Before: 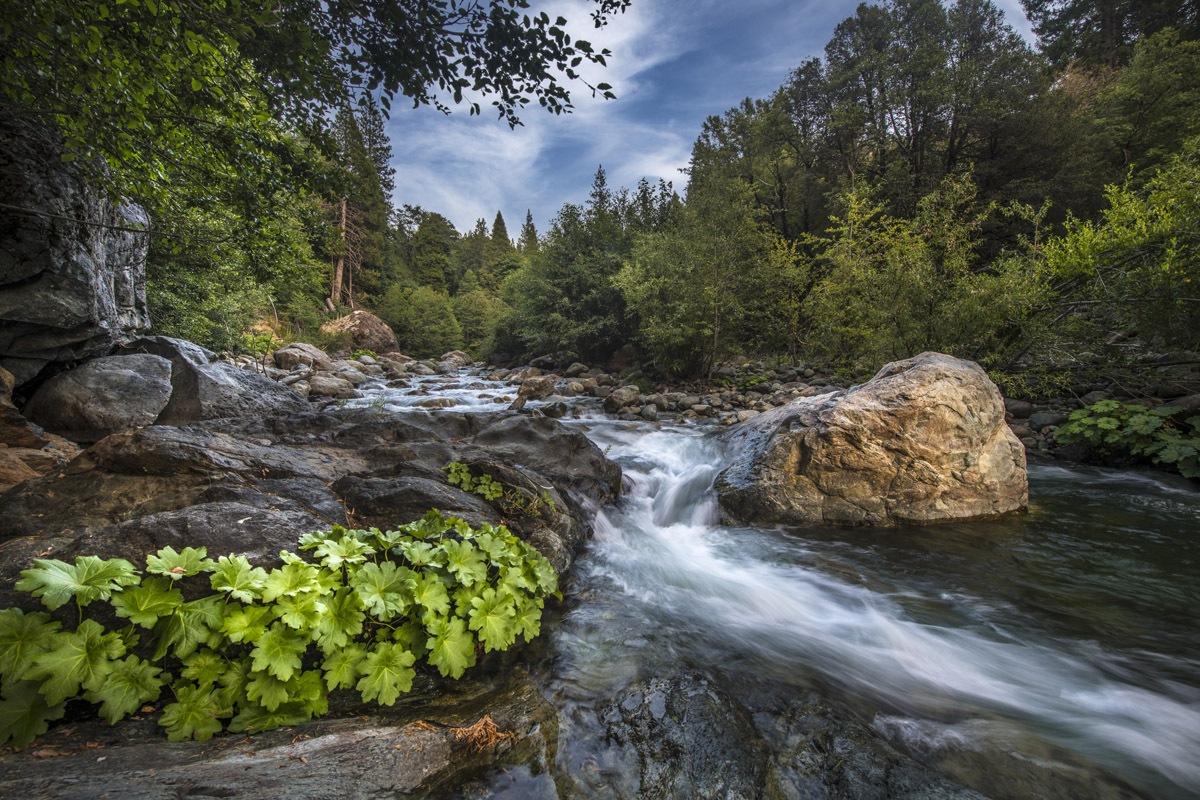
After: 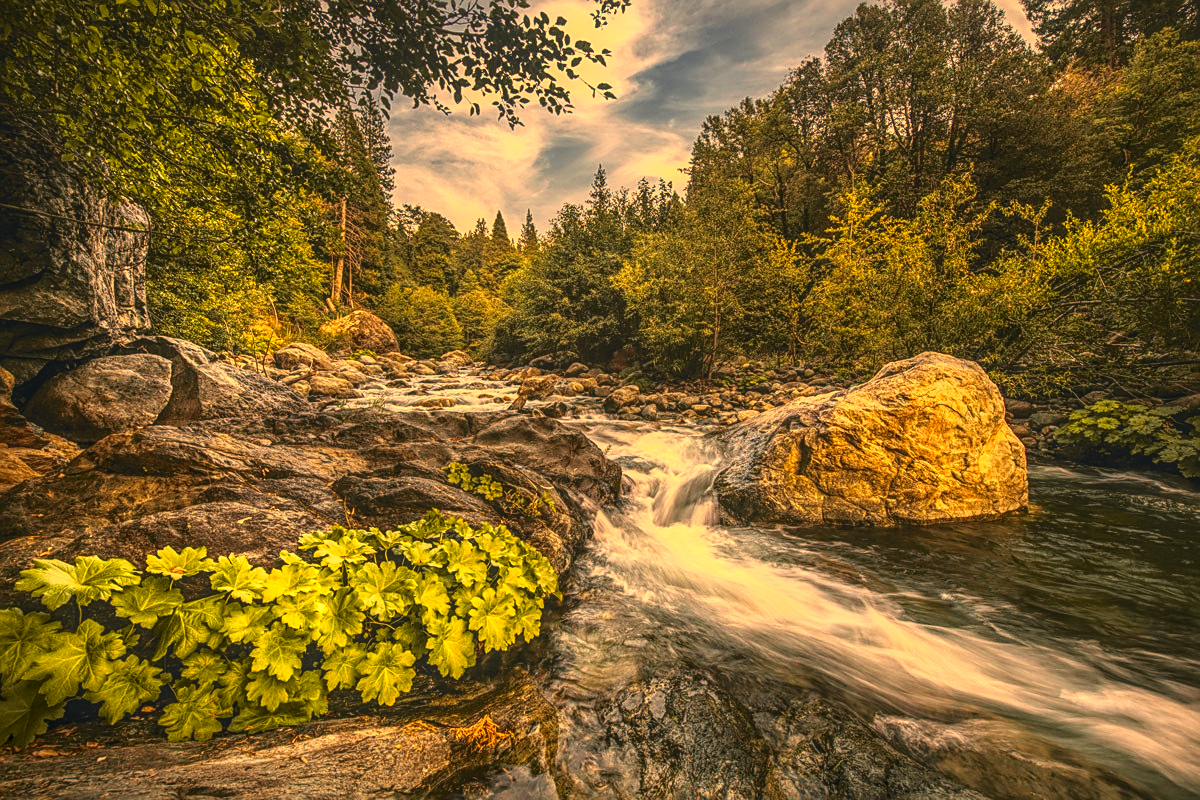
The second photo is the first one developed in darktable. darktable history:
white balance: red 1.467, blue 0.684
tone curve: curves: ch0 [(0, 0.074) (0.129, 0.136) (0.285, 0.301) (0.689, 0.764) (0.854, 0.926) (0.987, 0.977)]; ch1 [(0, 0) (0.337, 0.249) (0.434, 0.437) (0.485, 0.491) (0.515, 0.495) (0.566, 0.57) (0.625, 0.625) (0.764, 0.806) (1, 1)]; ch2 [(0, 0) (0.314, 0.301) (0.401, 0.411) (0.505, 0.499) (0.54, 0.54) (0.608, 0.613) (0.706, 0.735) (1, 1)], color space Lab, independent channels, preserve colors none
local contrast: highlights 74%, shadows 55%, detail 176%, midtone range 0.207
sharpen: on, module defaults
color contrast: green-magenta contrast 0.85, blue-yellow contrast 1.25, unbound 0
